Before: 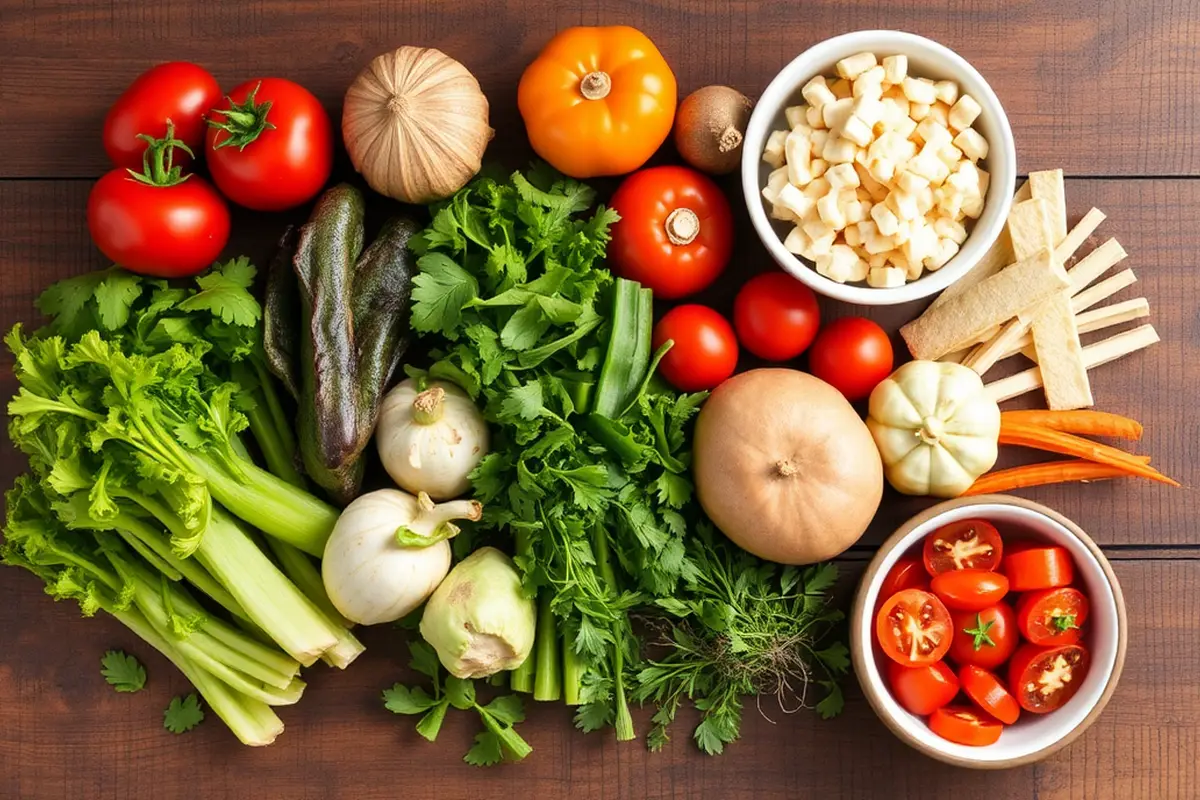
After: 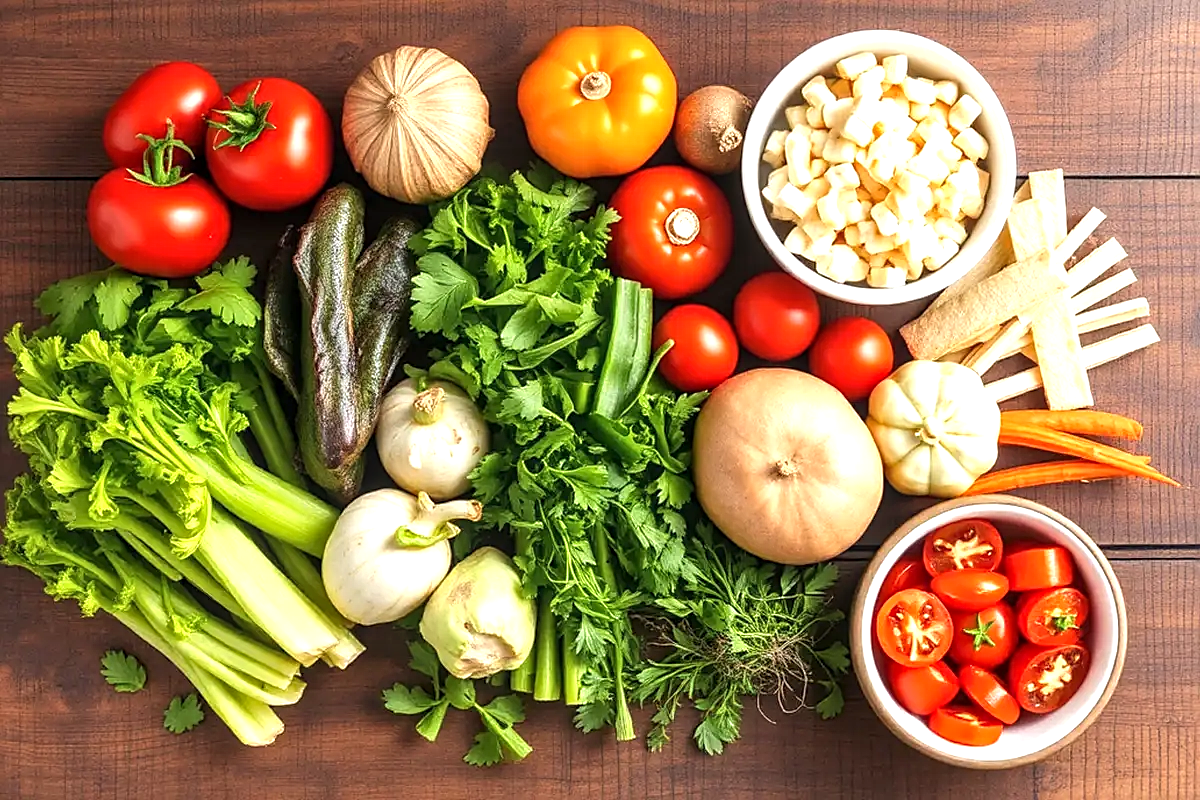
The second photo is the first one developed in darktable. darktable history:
exposure: exposure 0.606 EV, compensate exposure bias true, compensate highlight preservation false
local contrast: on, module defaults
sharpen: on, module defaults
